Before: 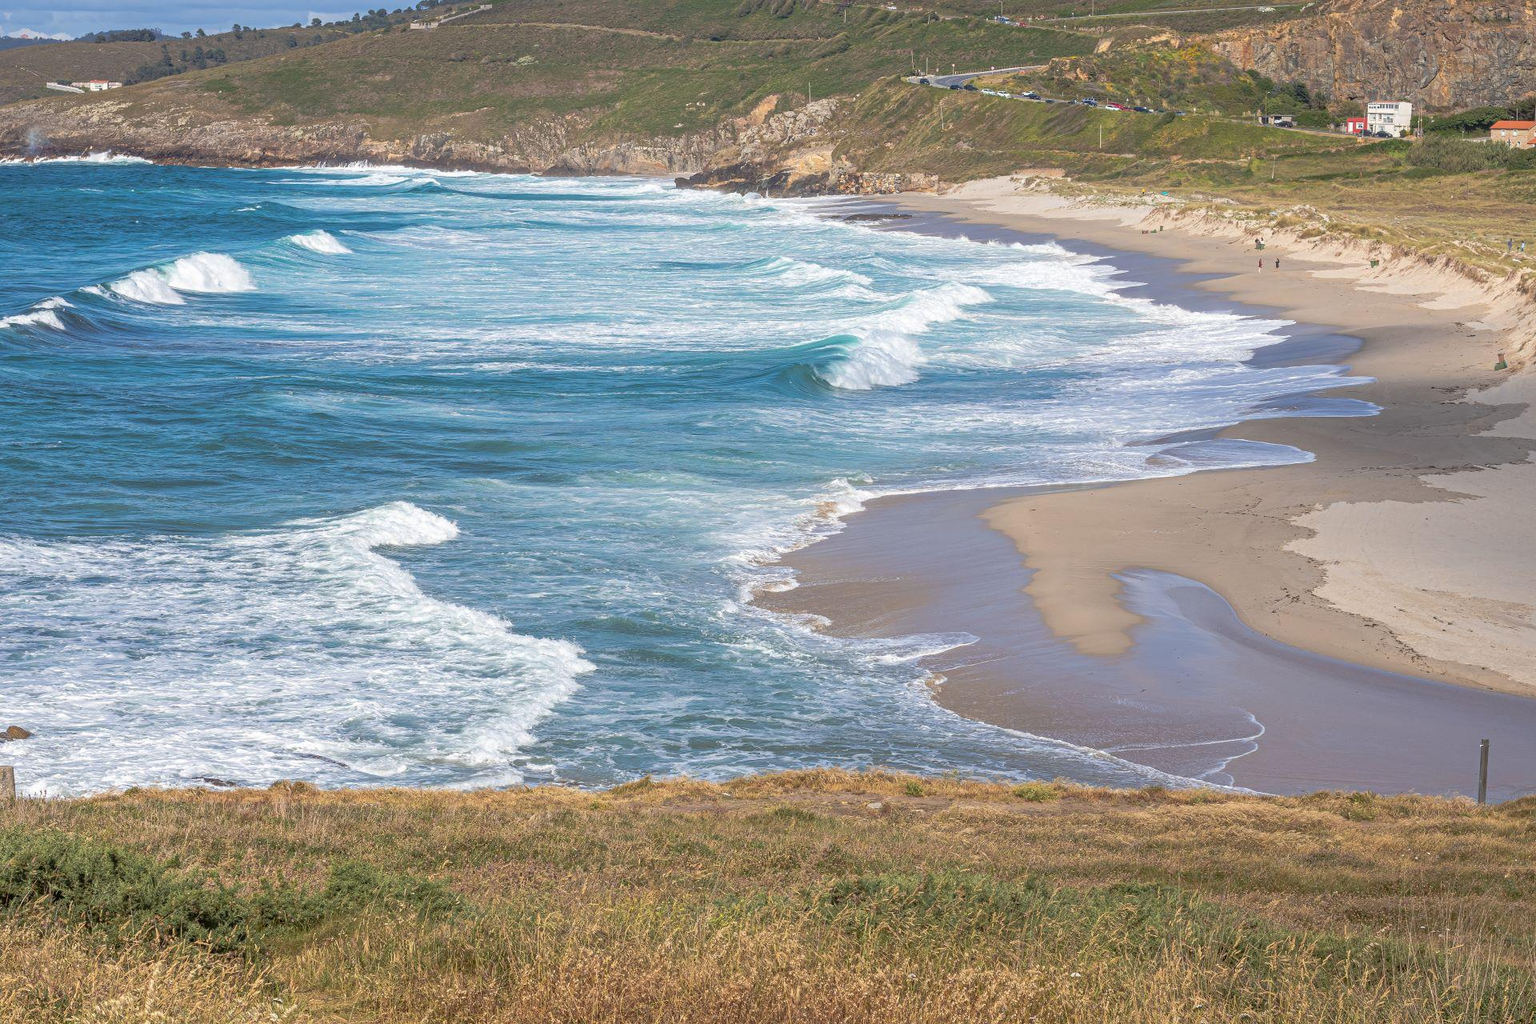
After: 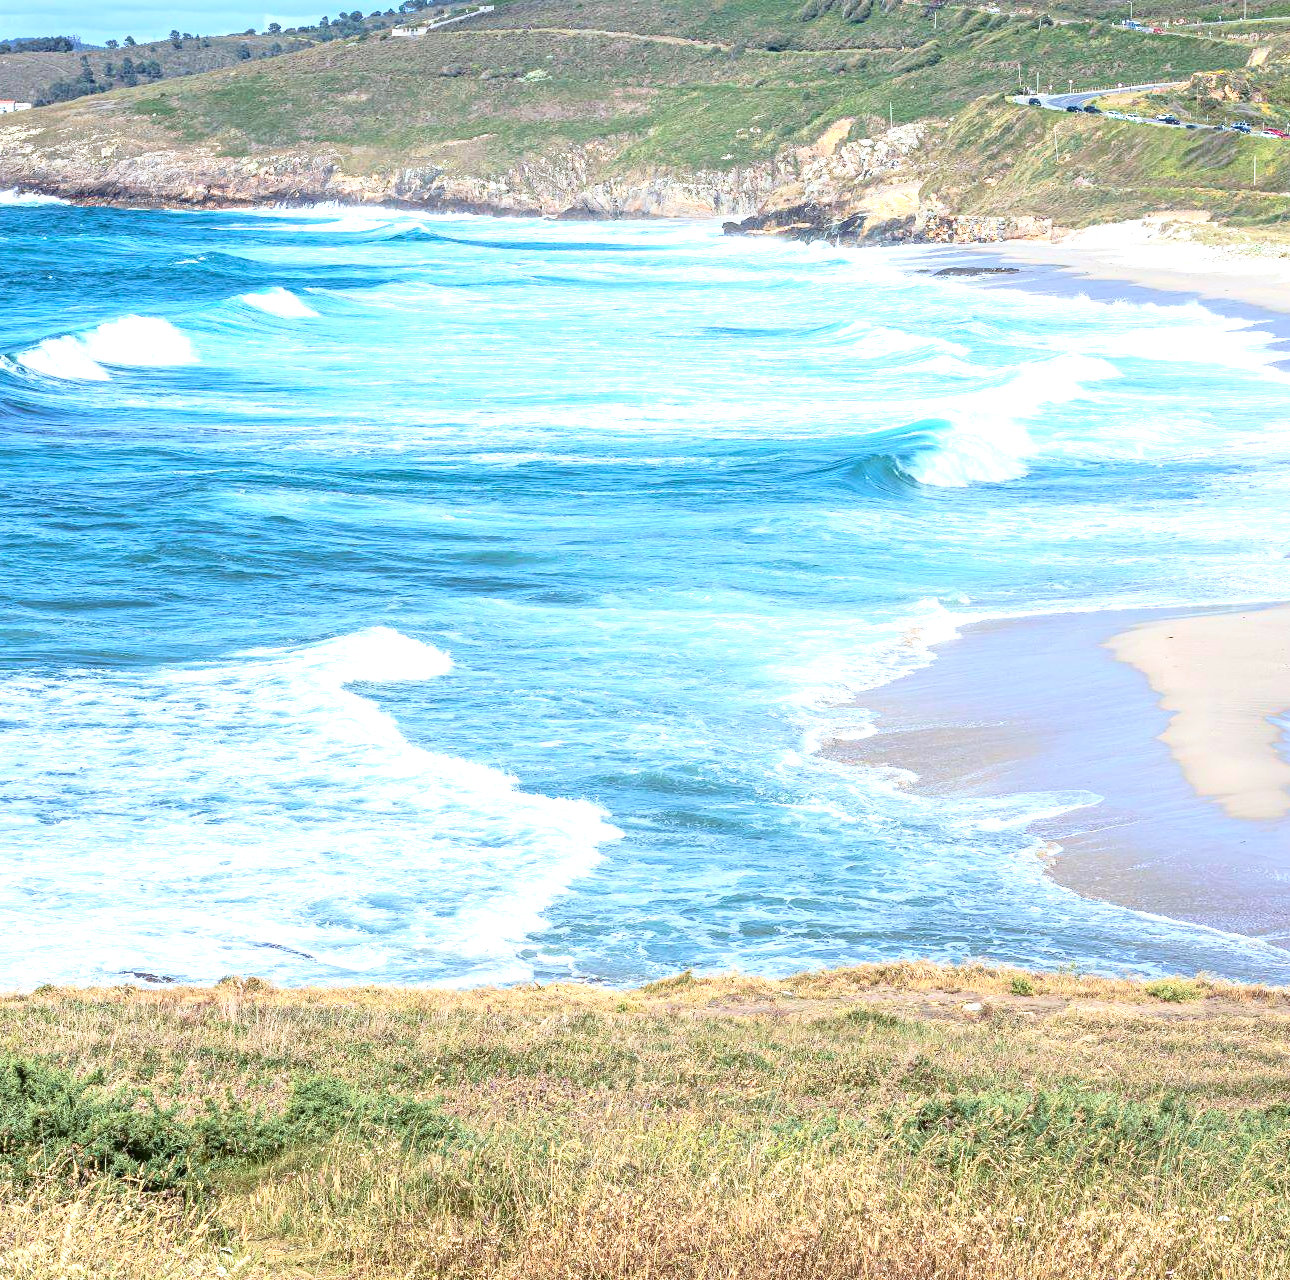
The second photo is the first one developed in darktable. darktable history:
crop and rotate: left 6.337%, right 26.47%
color calibration: illuminant F (fluorescent), F source F9 (Cool White Deluxe 4150 K) – high CRI, x 0.375, y 0.373, temperature 4154.5 K, gamut compression 0.993
contrast brightness saturation: contrast 0.27
velvia: on, module defaults
exposure: black level correction 0, exposure 0.937 EV, compensate exposure bias true, compensate highlight preservation false
